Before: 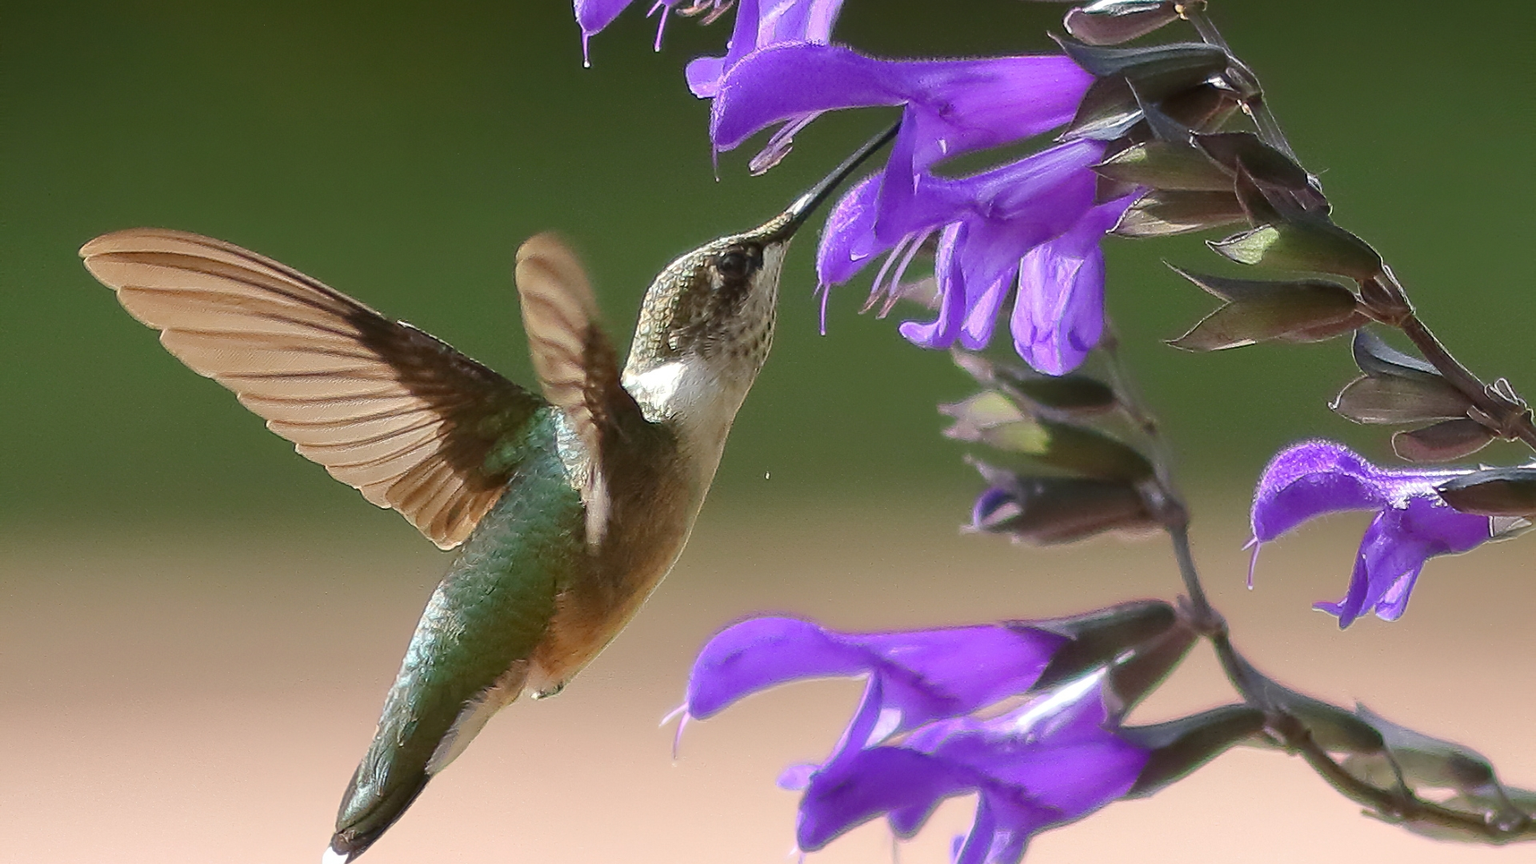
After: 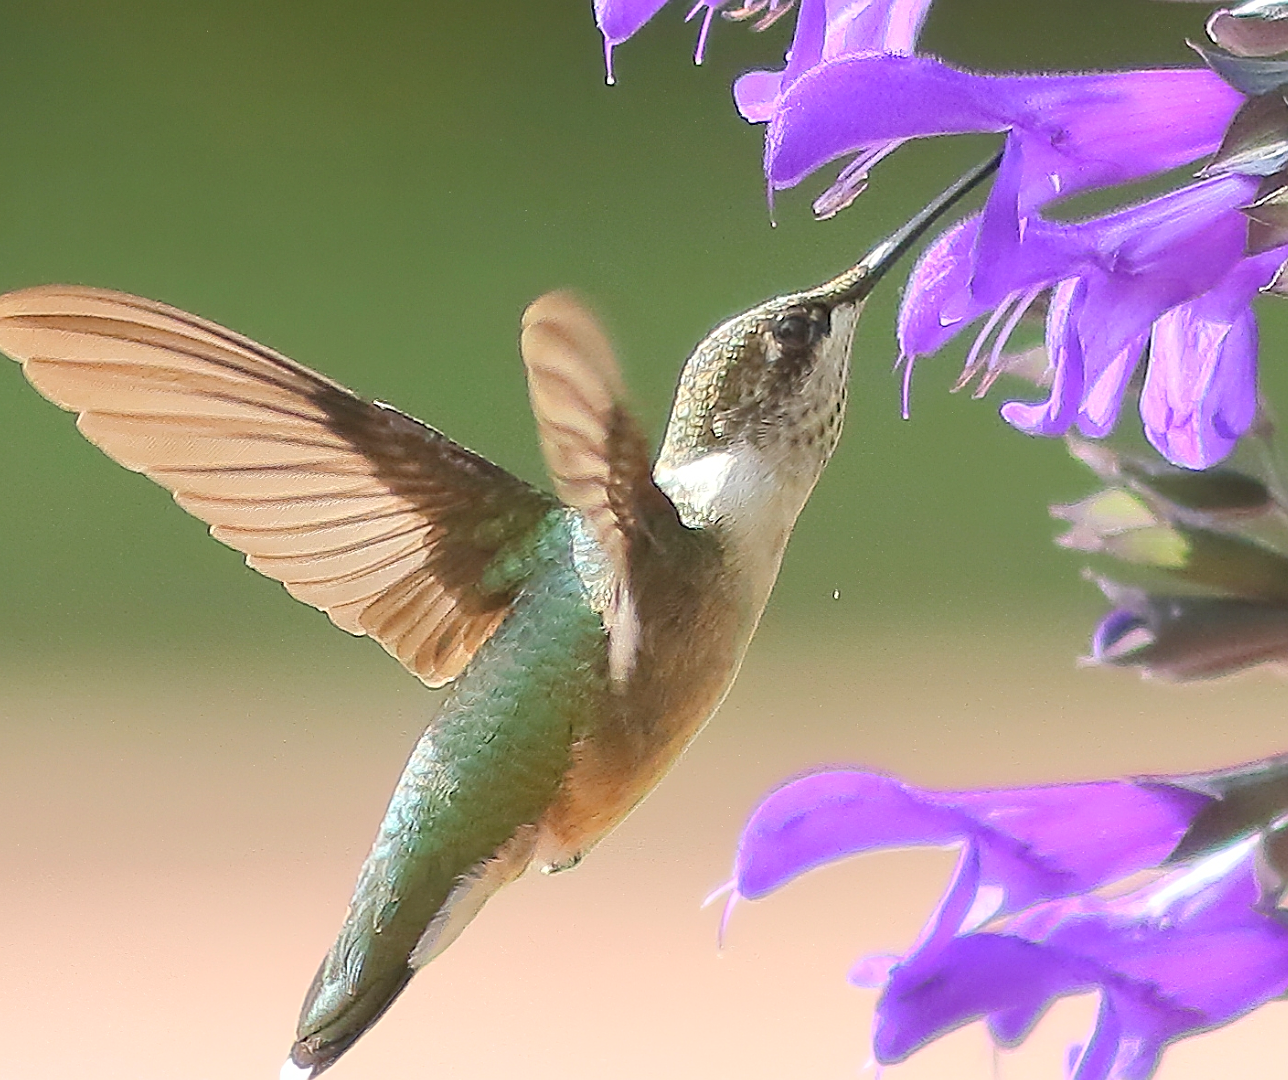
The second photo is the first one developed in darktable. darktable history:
crop and rotate: left 6.445%, right 26.463%
contrast brightness saturation: contrast 0.105, brightness 0.301, saturation 0.141
sharpen: on, module defaults
